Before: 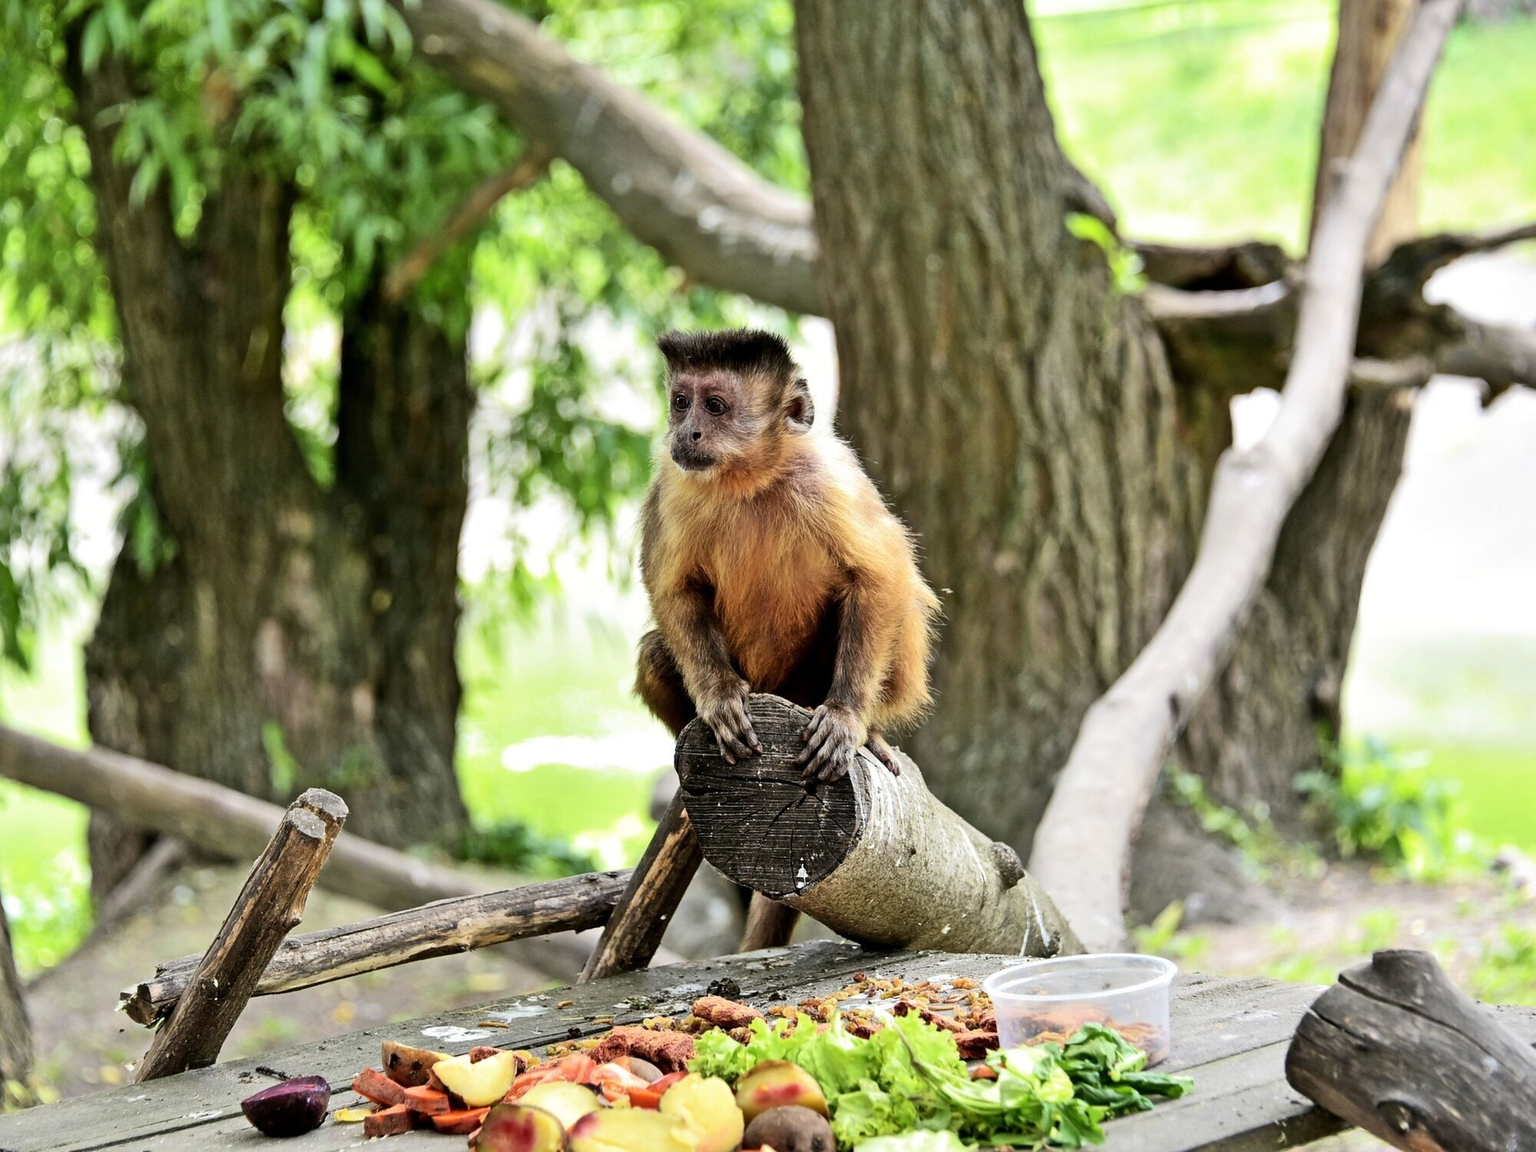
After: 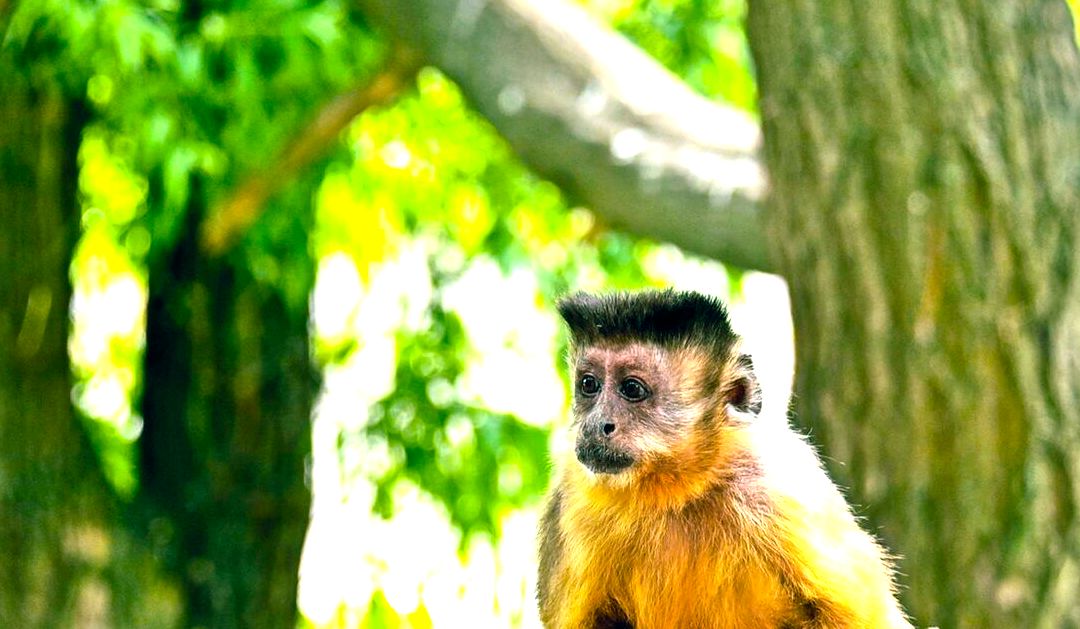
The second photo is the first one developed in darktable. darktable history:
crop: left 14.91%, top 9.3%, right 31.046%, bottom 48.742%
exposure: black level correction 0, exposure 0.702 EV, compensate highlight preservation false
color balance rgb: shadows lift › chroma 11.774%, shadows lift › hue 134.15°, power › luminance -7.561%, power › chroma 1.108%, power › hue 215.5°, global offset › chroma 0.053%, global offset › hue 253.41°, linear chroma grading › global chroma 33.32%, perceptual saturation grading › global saturation 19.806%, perceptual brilliance grading › global brilliance 10.211%, perceptual brilliance grading › shadows 15.431%
